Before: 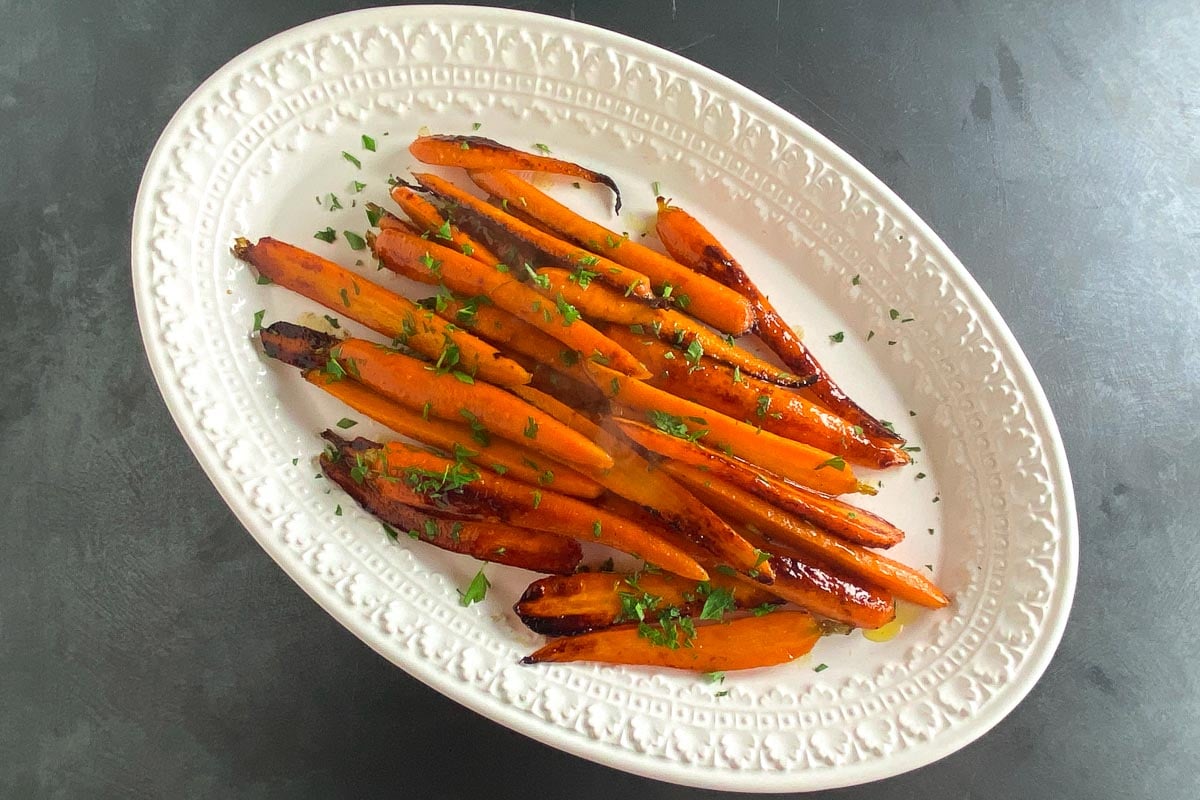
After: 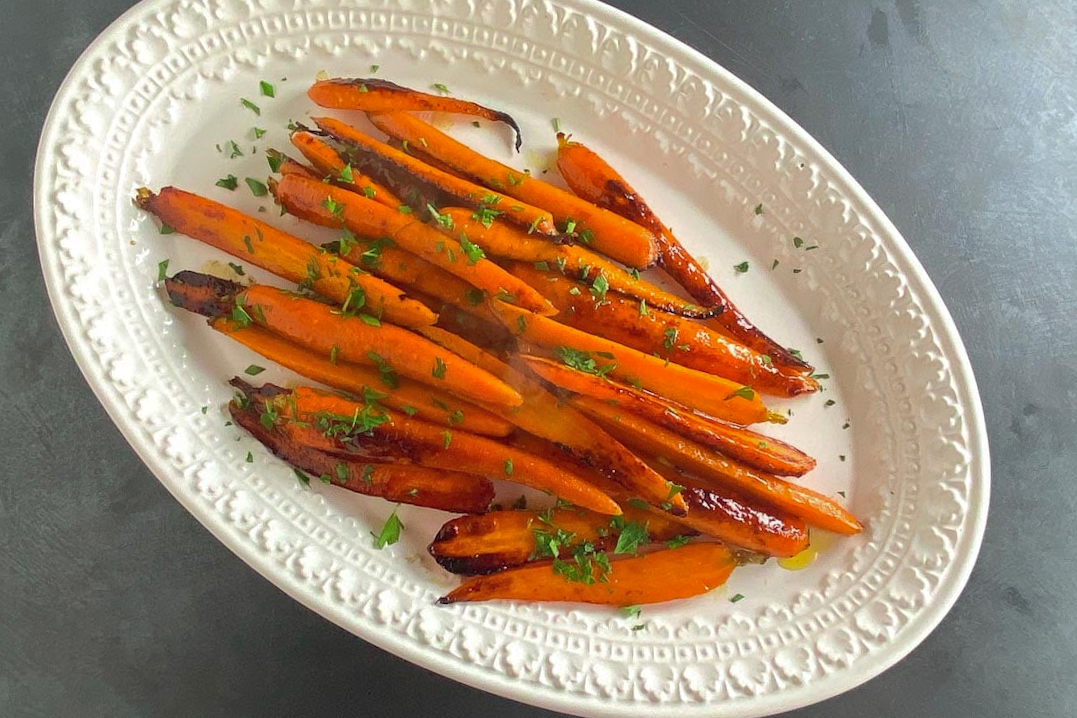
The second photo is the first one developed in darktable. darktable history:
shadows and highlights: on, module defaults
crop and rotate: angle 1.96°, left 5.673%, top 5.673%
